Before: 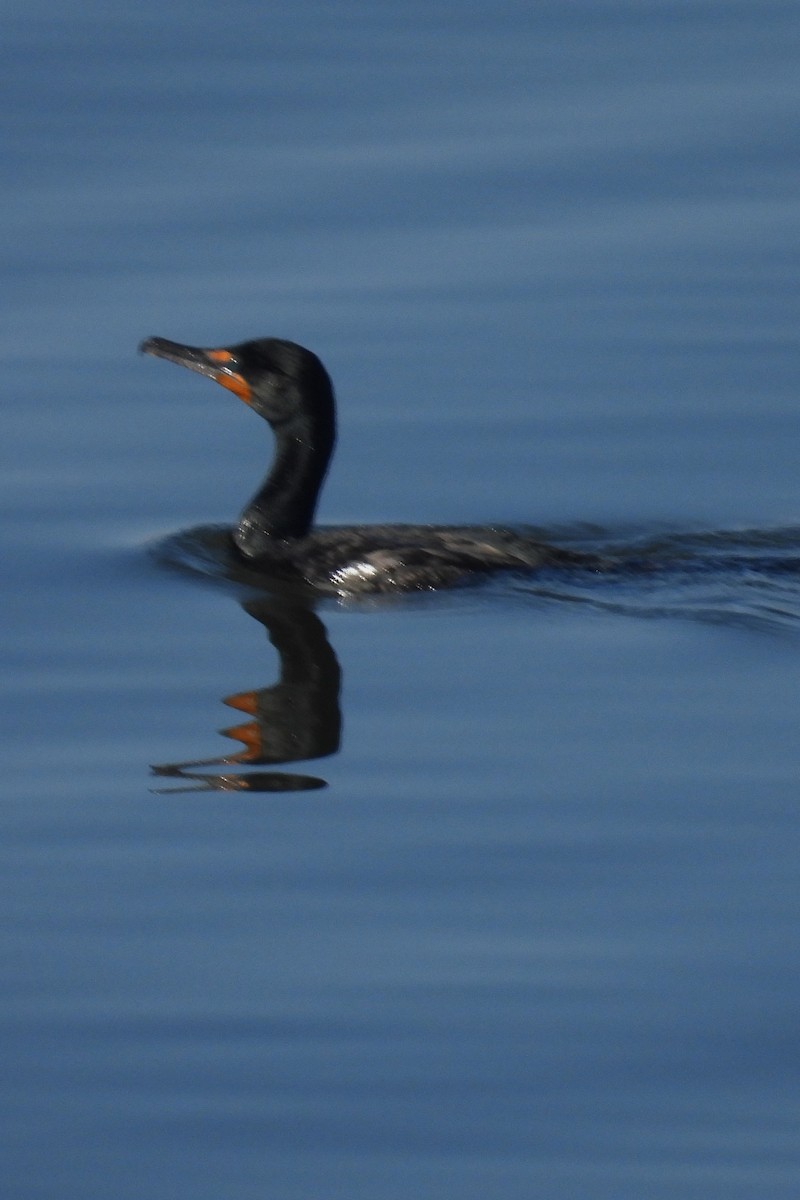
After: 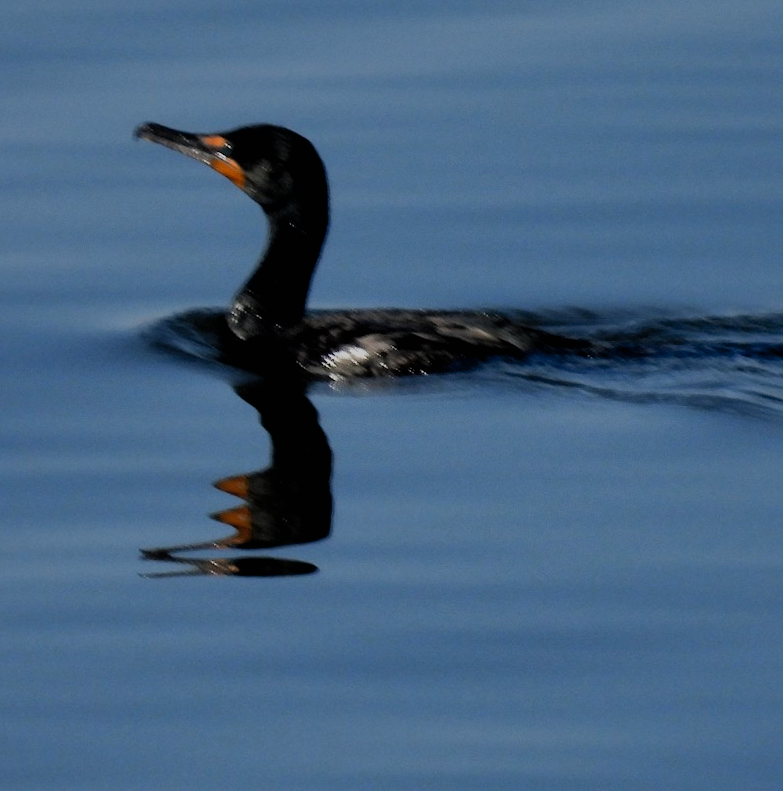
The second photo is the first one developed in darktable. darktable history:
crop: top 16.727%, bottom 16.727%
exposure: black level correction 0.011, compensate highlight preservation false
tone equalizer: -8 EV -0.417 EV, -7 EV -0.389 EV, -6 EV -0.333 EV, -5 EV -0.222 EV, -3 EV 0.222 EV, -2 EV 0.333 EV, -1 EV 0.389 EV, +0 EV 0.417 EV, edges refinement/feathering 500, mask exposure compensation -1.57 EV, preserve details no
filmic rgb: black relative exposure -7.15 EV, white relative exposure 5.36 EV, hardness 3.02
rotate and perspective: rotation 0.226°, lens shift (vertical) -0.042, crop left 0.023, crop right 0.982, crop top 0.006, crop bottom 0.994
shadows and highlights: on, module defaults
